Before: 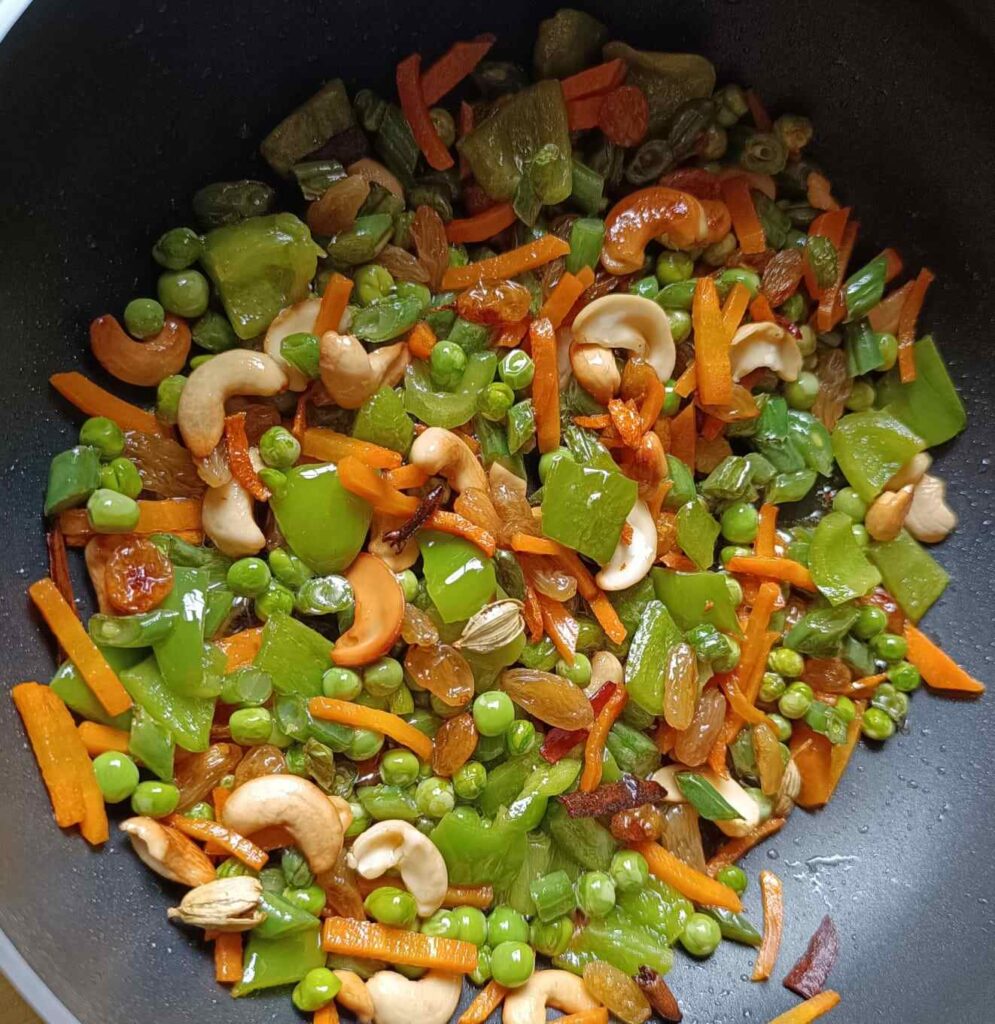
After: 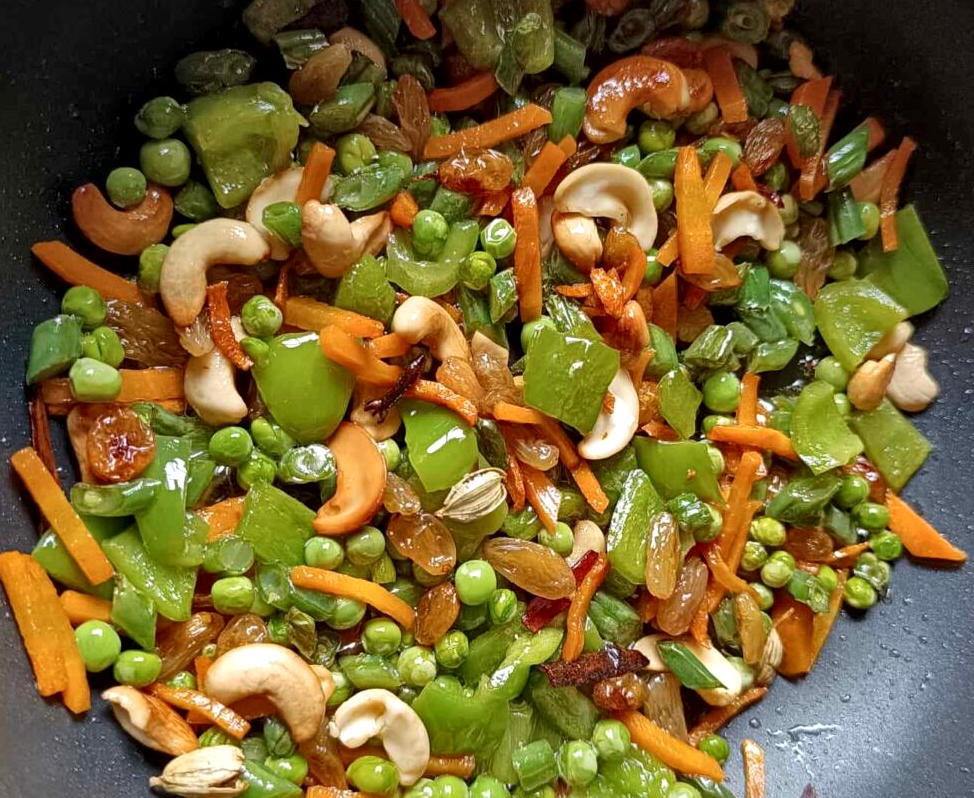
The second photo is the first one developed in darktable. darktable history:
crop and rotate: left 1.814%, top 12.818%, right 0.25%, bottom 9.225%
local contrast: mode bilateral grid, contrast 25, coarseness 47, detail 151%, midtone range 0.2
